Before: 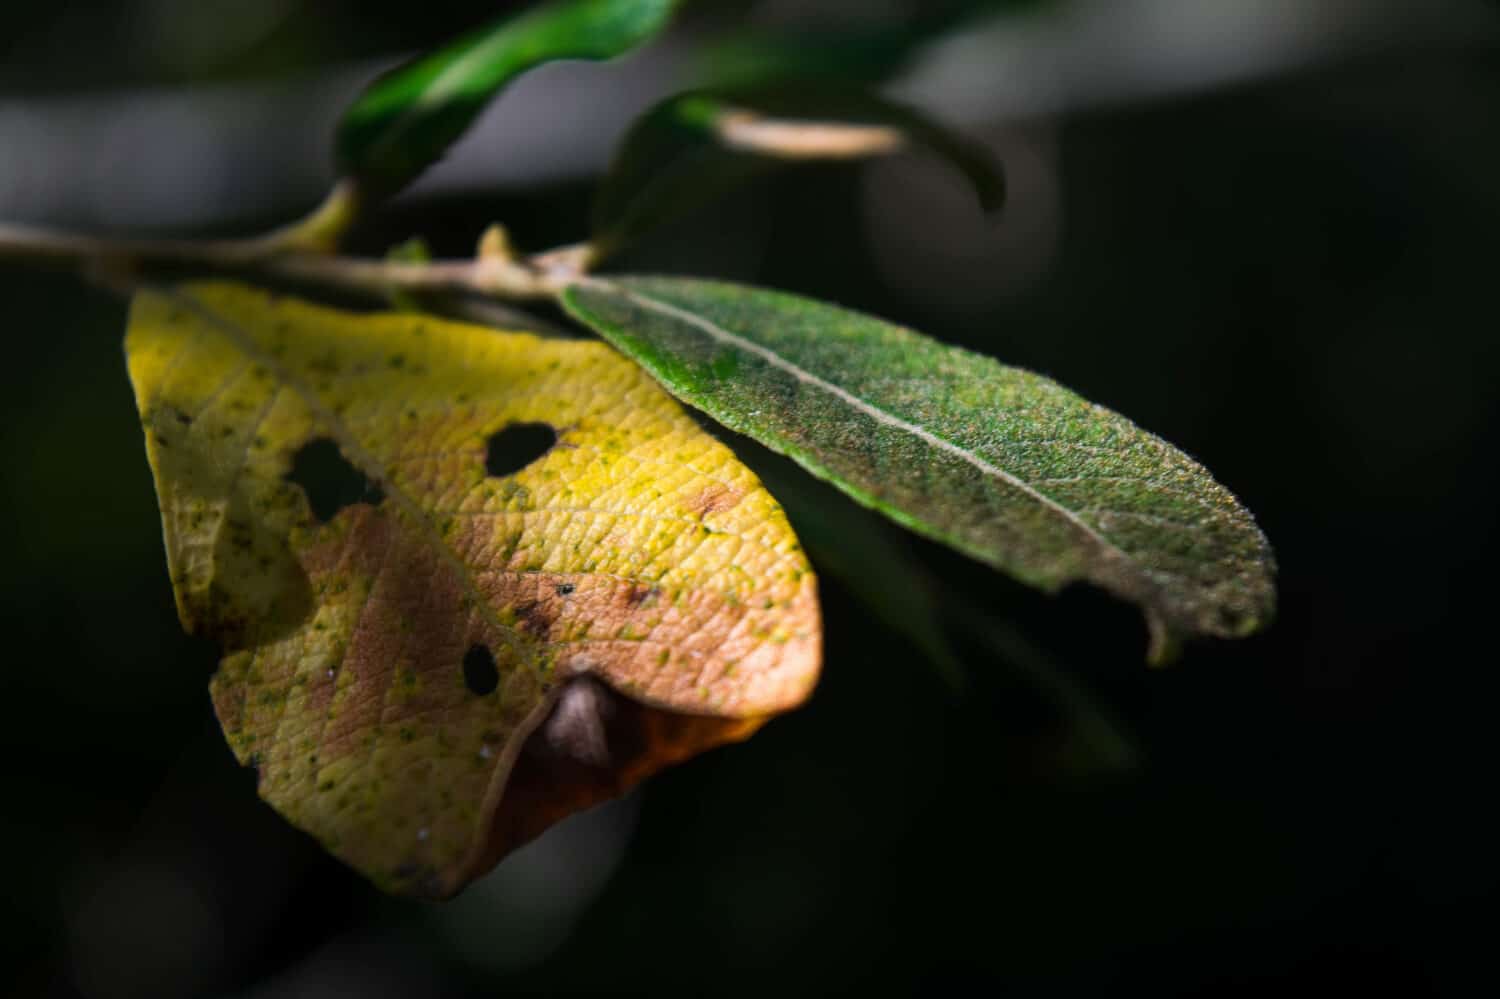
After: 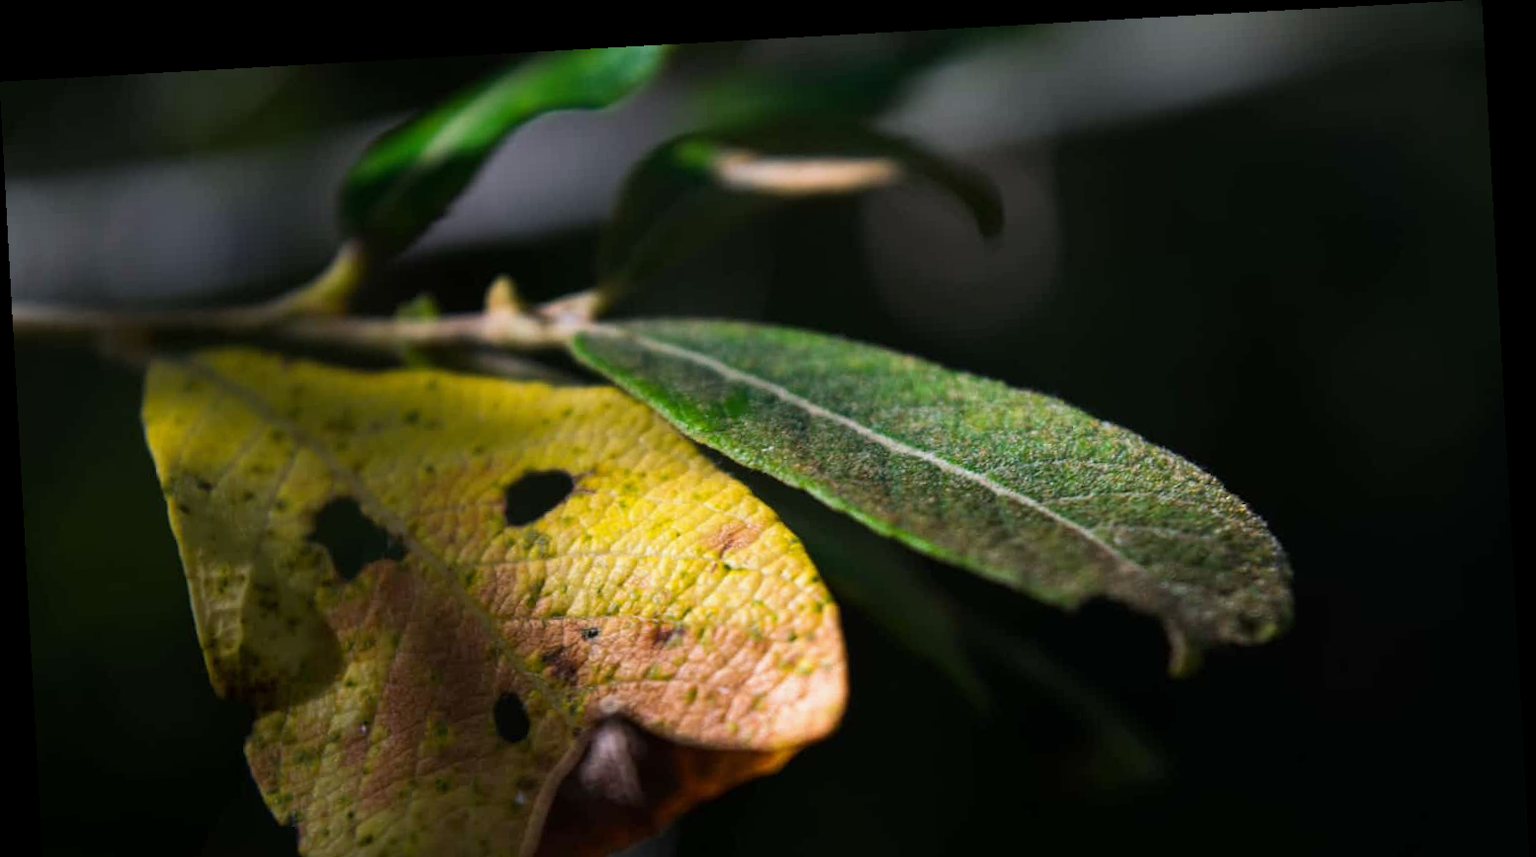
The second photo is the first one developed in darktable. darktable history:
rotate and perspective: rotation -3.18°, automatic cropping off
crop: bottom 19.644%
white balance: red 0.982, blue 1.018
